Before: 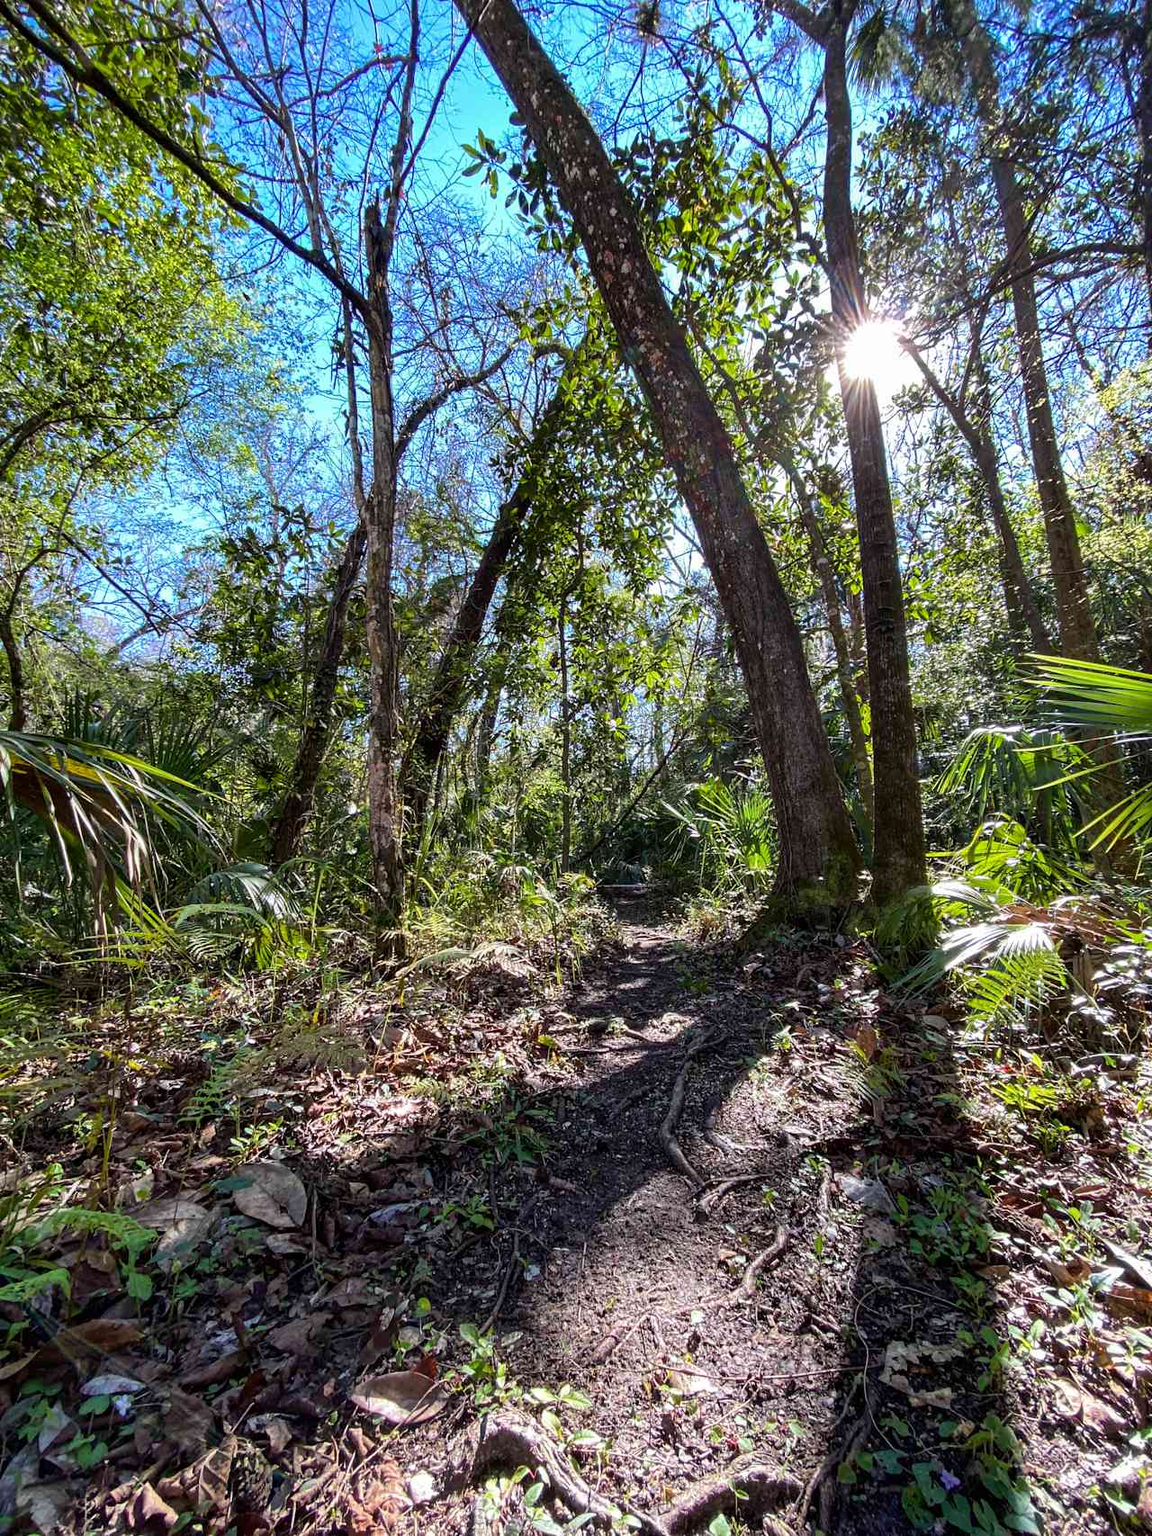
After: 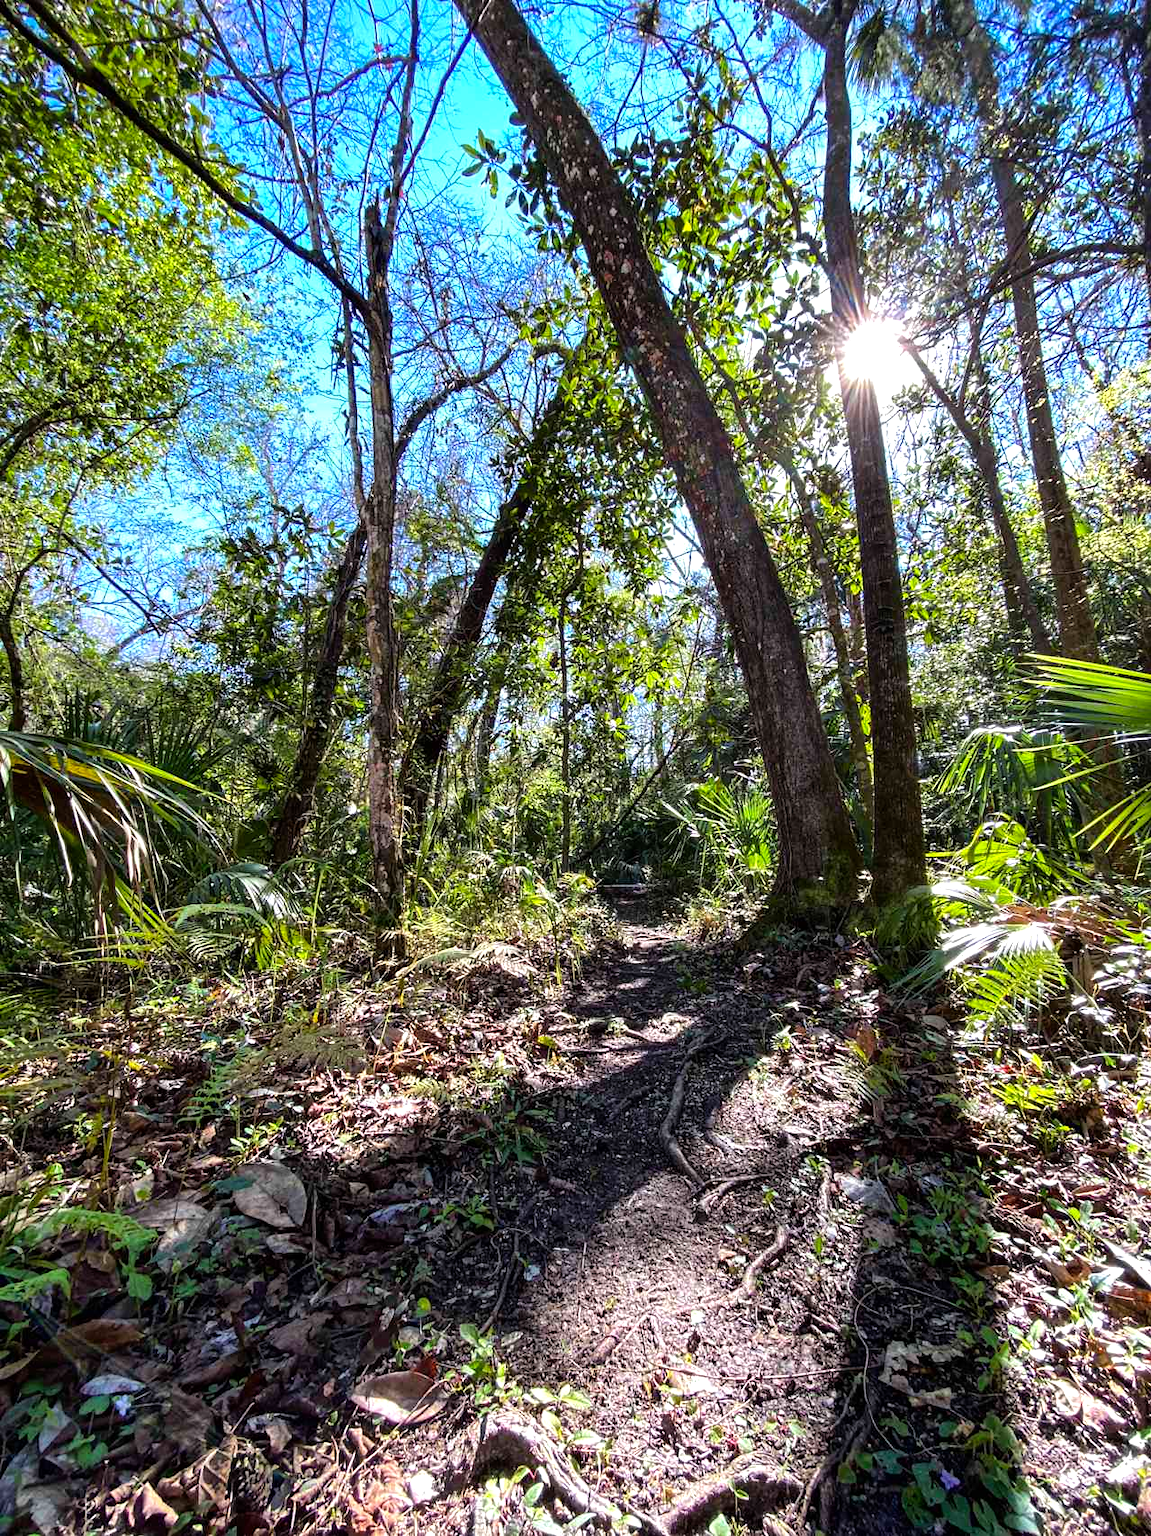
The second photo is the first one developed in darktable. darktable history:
contrast brightness saturation: saturation 0.12
tone equalizer: -8 EV -0.437 EV, -7 EV -0.391 EV, -6 EV -0.332 EV, -5 EV -0.217 EV, -3 EV 0.23 EV, -2 EV 0.339 EV, -1 EV 0.383 EV, +0 EV 0.389 EV
